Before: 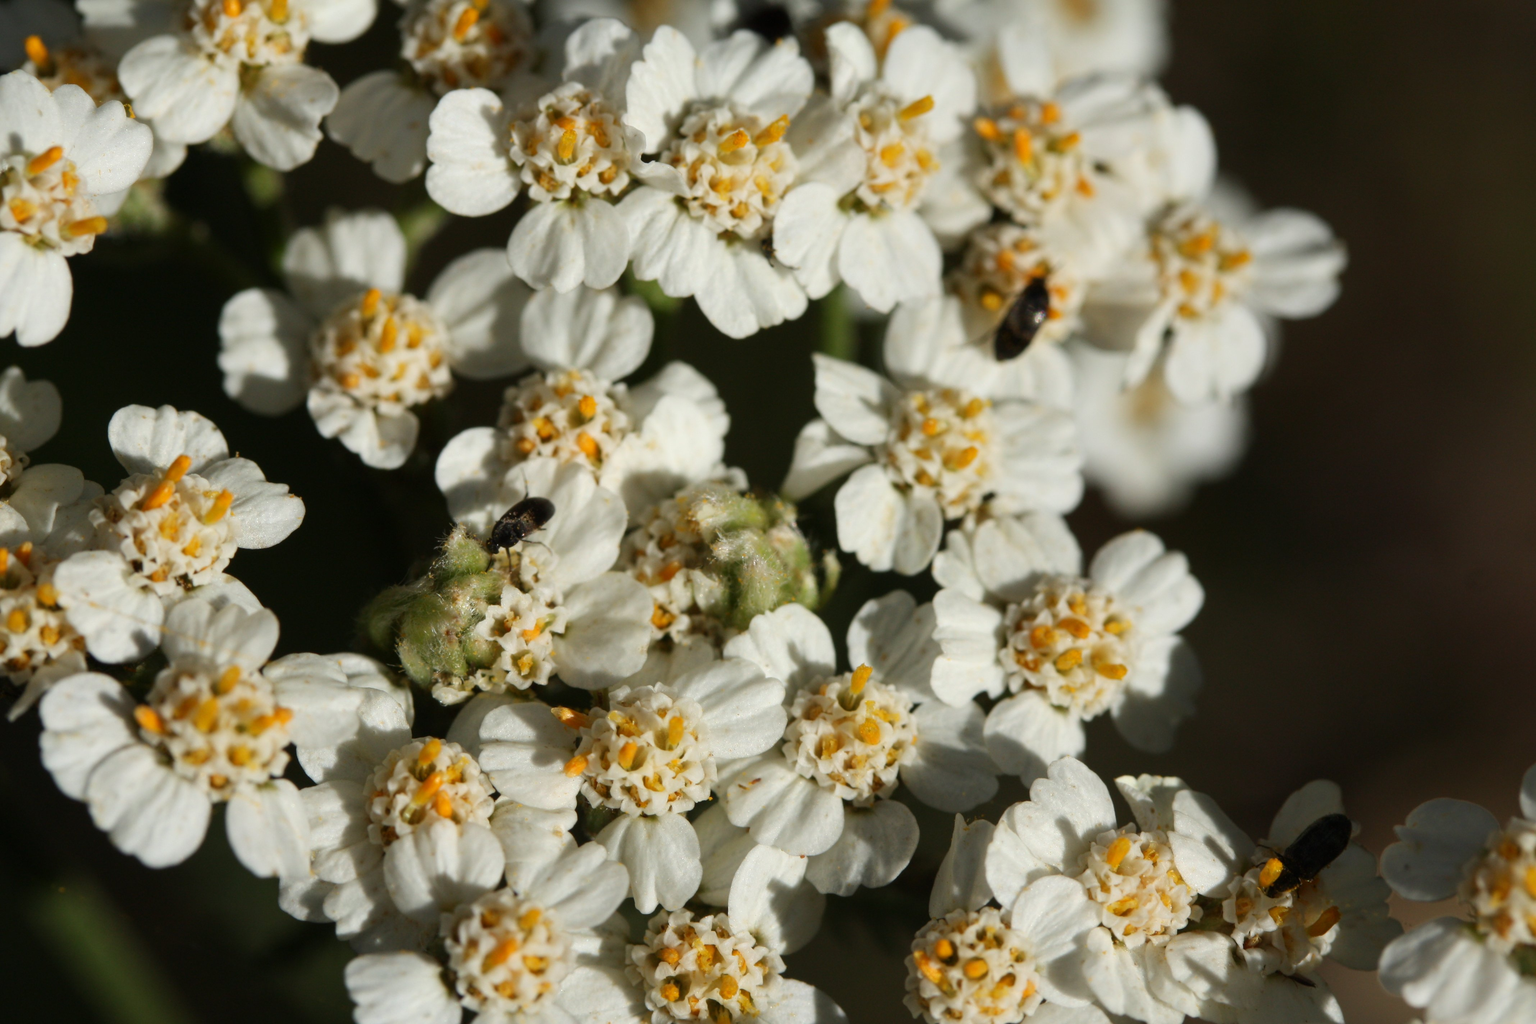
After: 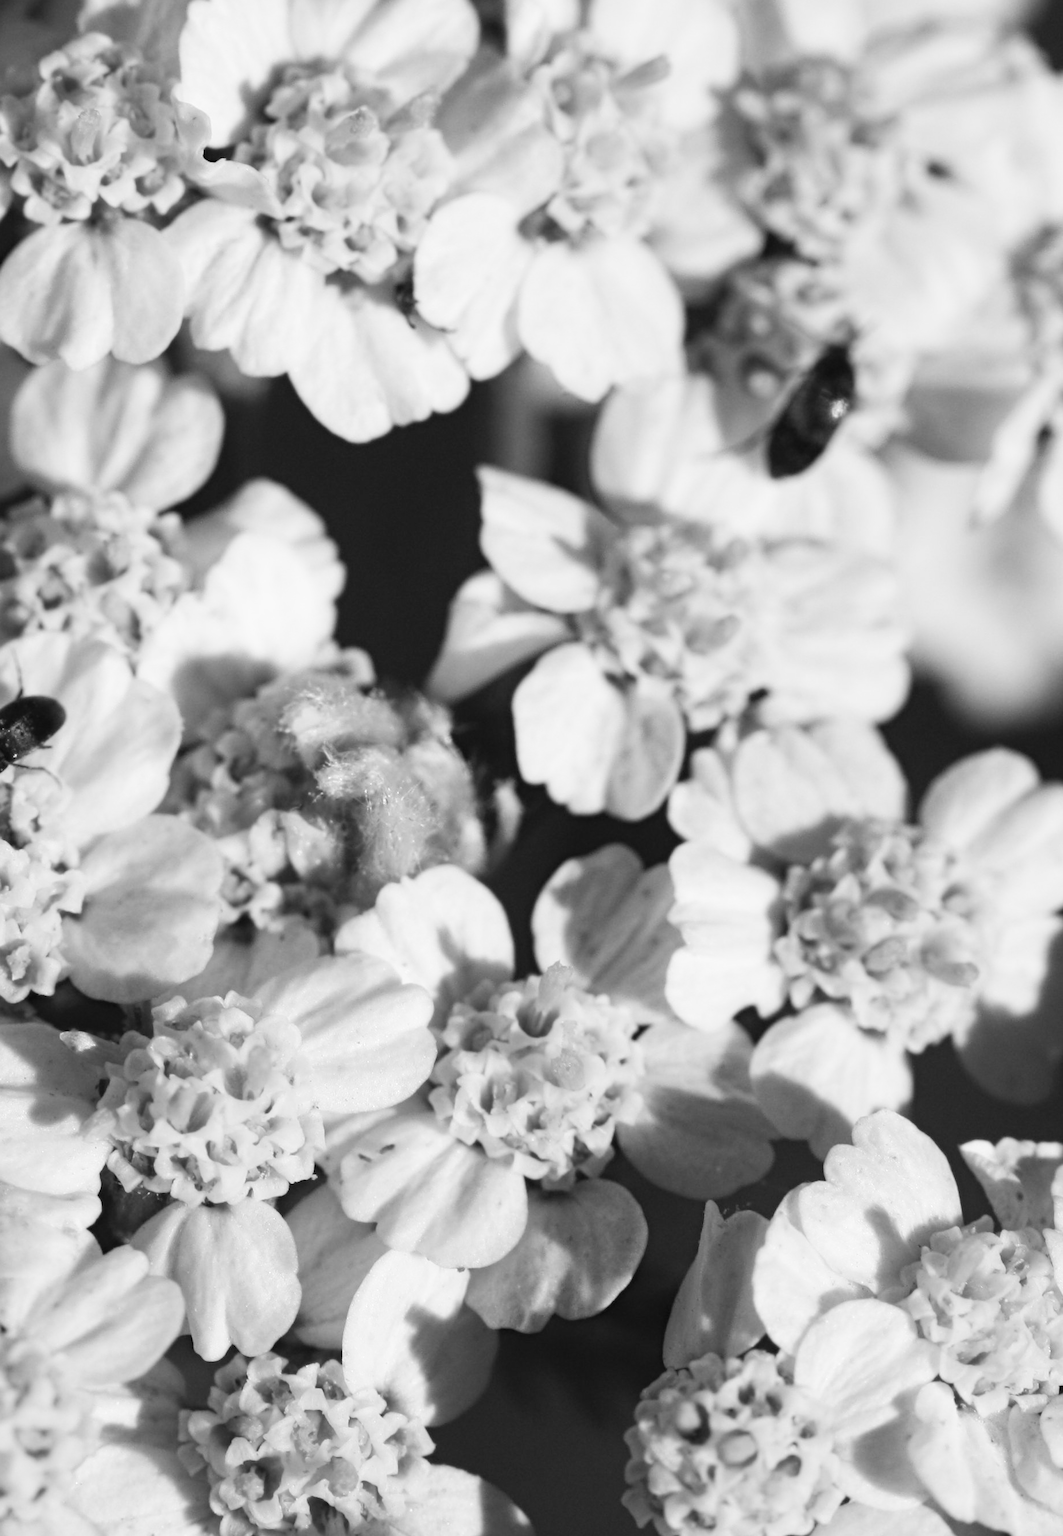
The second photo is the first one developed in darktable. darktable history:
haze removal: adaptive false
crop: left 33.452%, top 6.025%, right 23.155%
contrast brightness saturation: contrast 0.24, brightness 0.26, saturation 0.39
monochrome: on, module defaults
